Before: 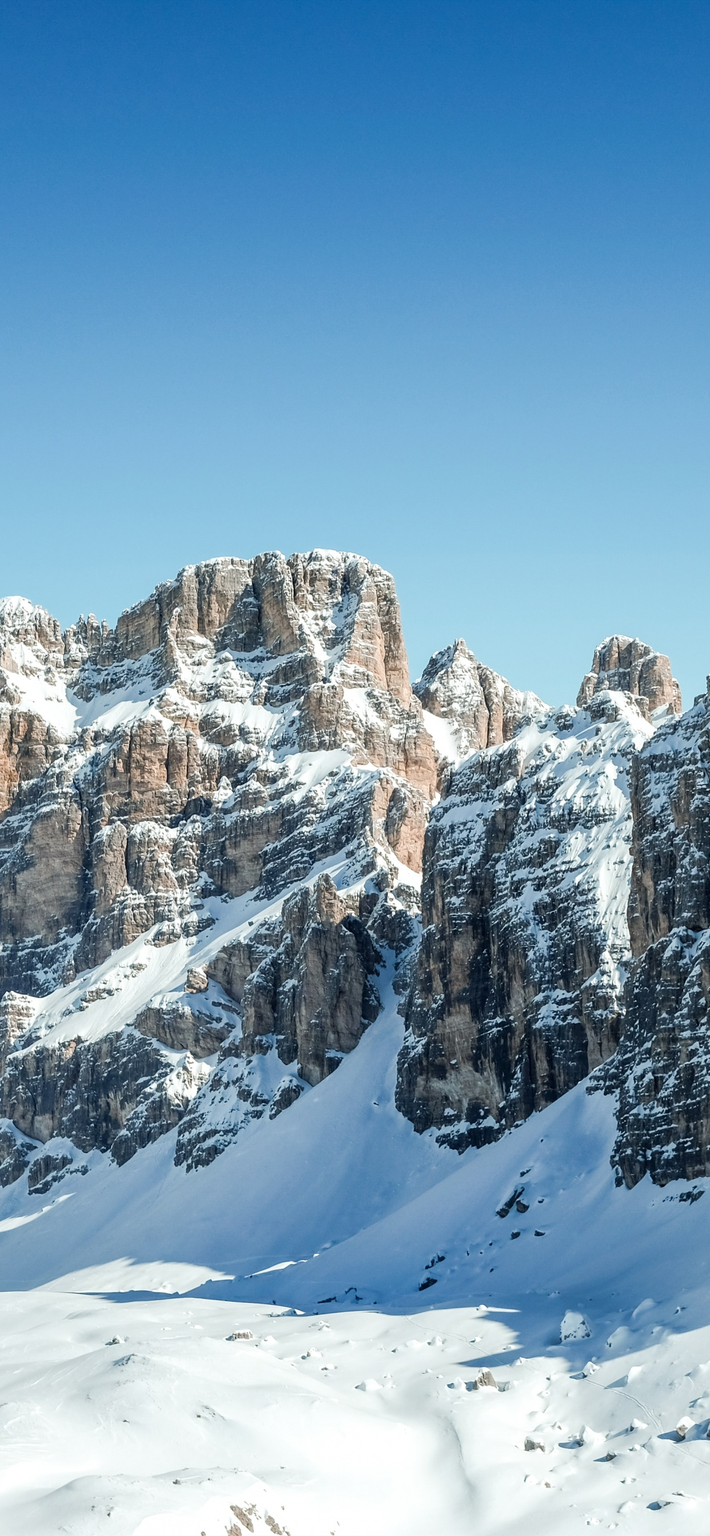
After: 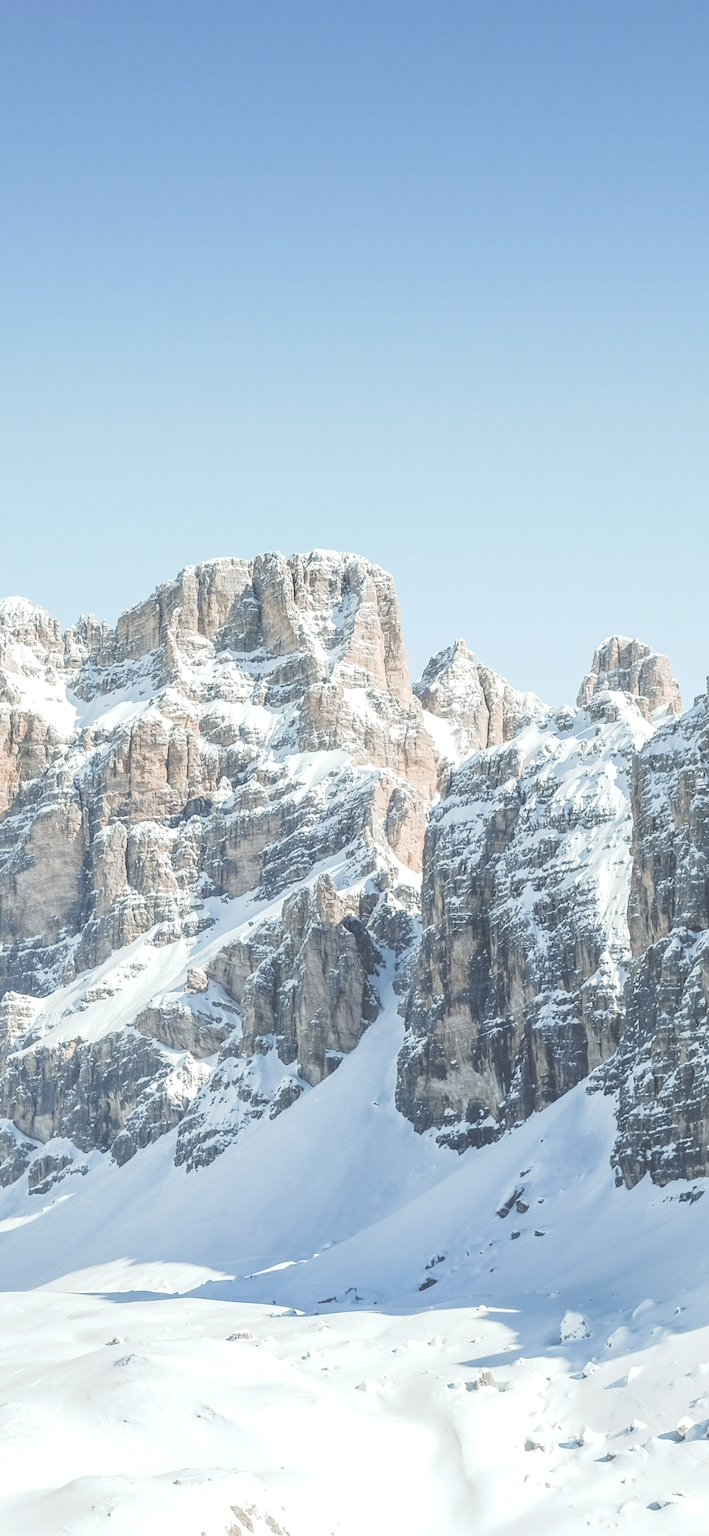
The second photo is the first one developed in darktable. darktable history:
levels: levels [0.016, 0.492, 0.969]
tone curve: curves: ch0 [(0, 0) (0.003, 0.275) (0.011, 0.288) (0.025, 0.309) (0.044, 0.326) (0.069, 0.346) (0.1, 0.37) (0.136, 0.396) (0.177, 0.432) (0.224, 0.473) (0.277, 0.516) (0.335, 0.566) (0.399, 0.611) (0.468, 0.661) (0.543, 0.711) (0.623, 0.761) (0.709, 0.817) (0.801, 0.867) (0.898, 0.911) (1, 1)], preserve colors none
contrast brightness saturation: contrast 0.07
